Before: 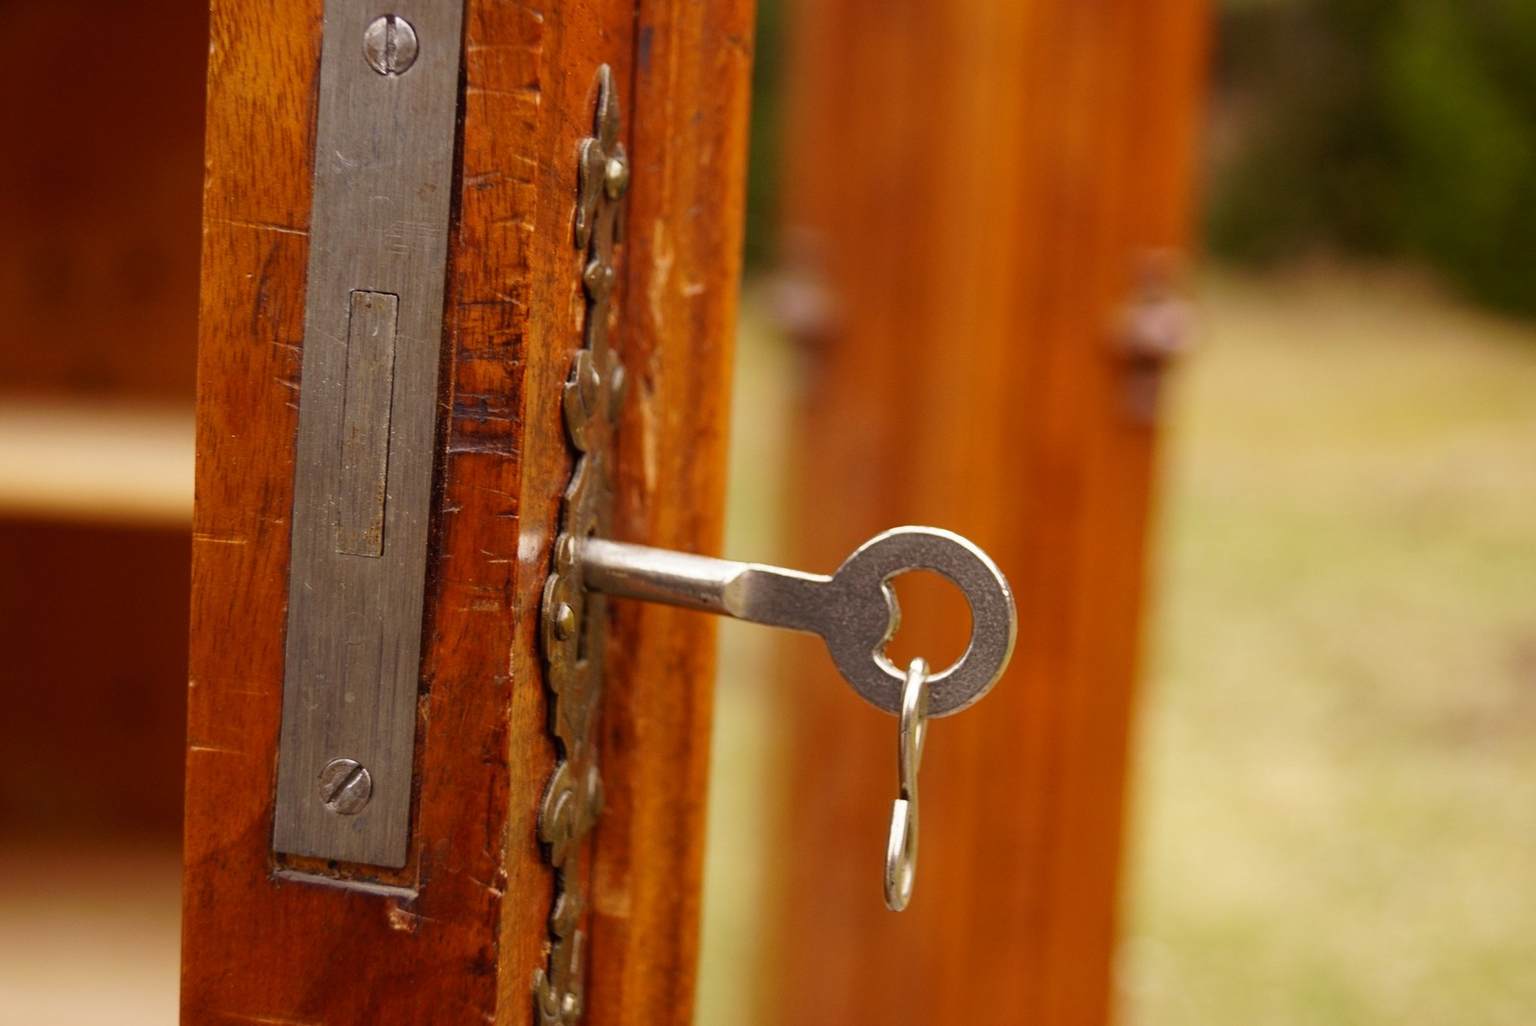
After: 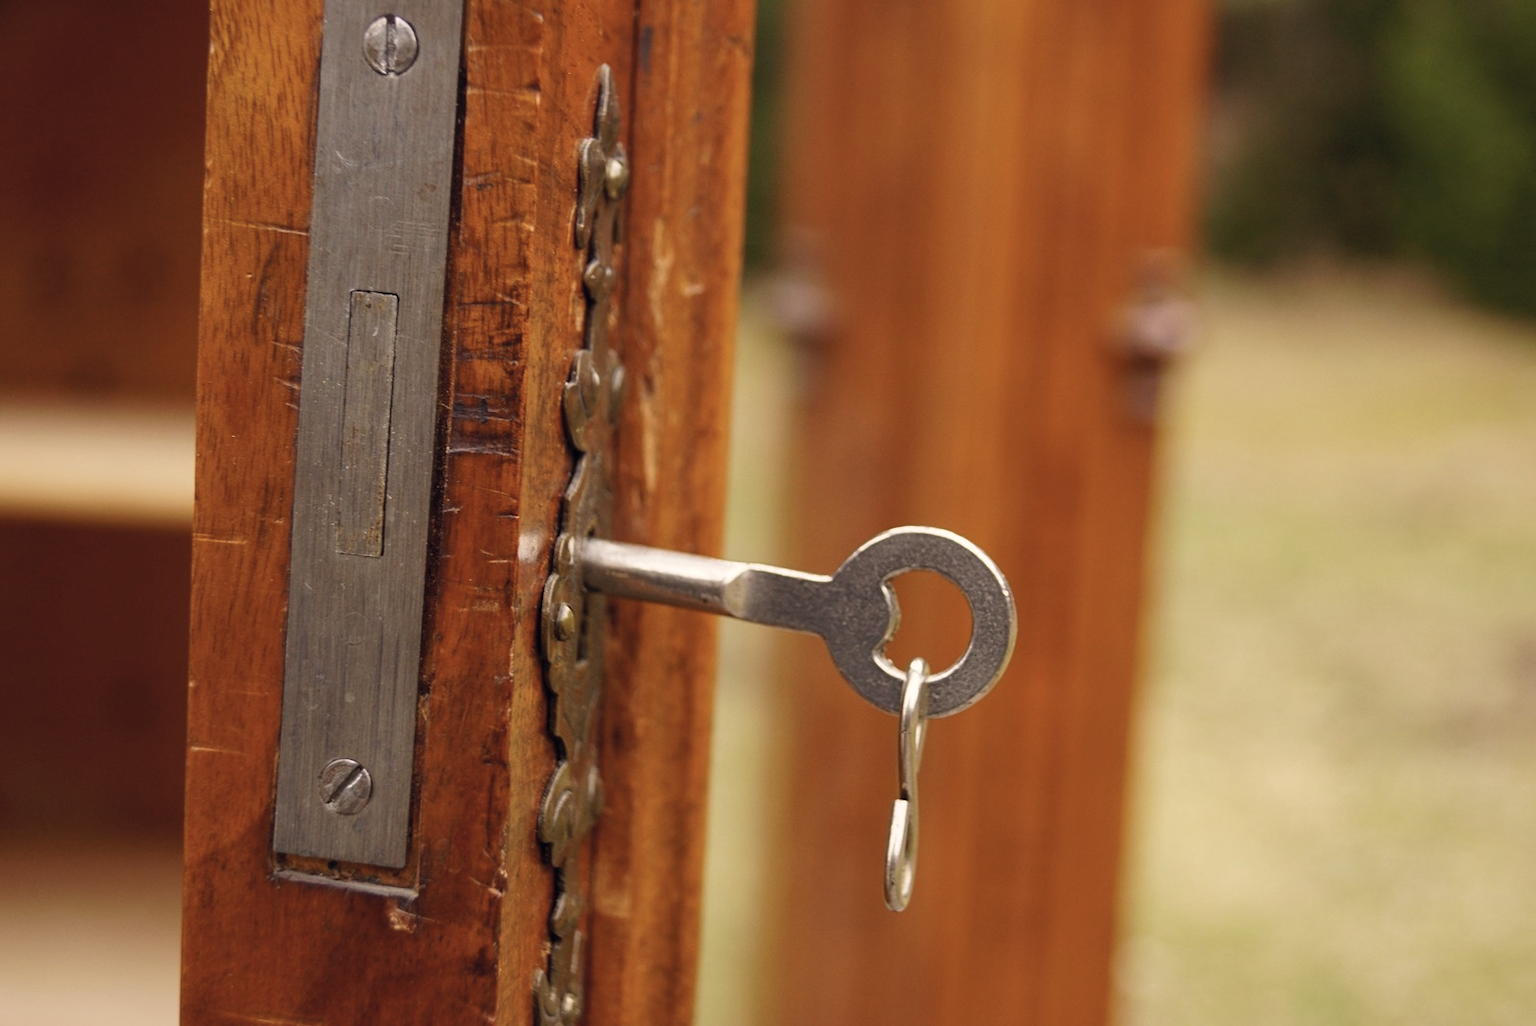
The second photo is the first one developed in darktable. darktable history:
color correction: highlights a* 2.91, highlights b* 5.01, shadows a* -2.66, shadows b* -4.81, saturation 0.766
shadows and highlights: shadows 25.31, highlights -25.53
